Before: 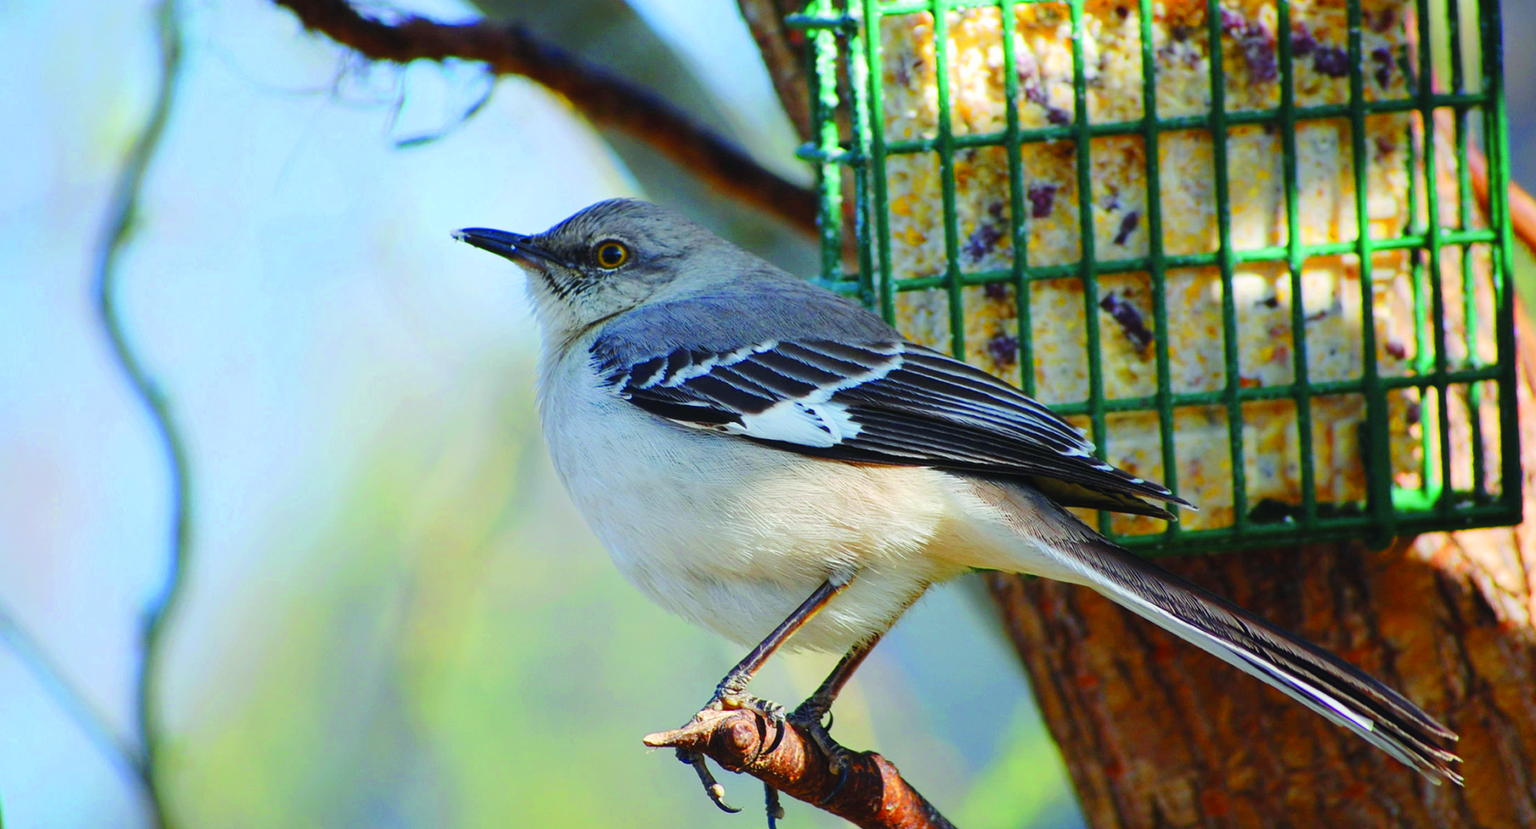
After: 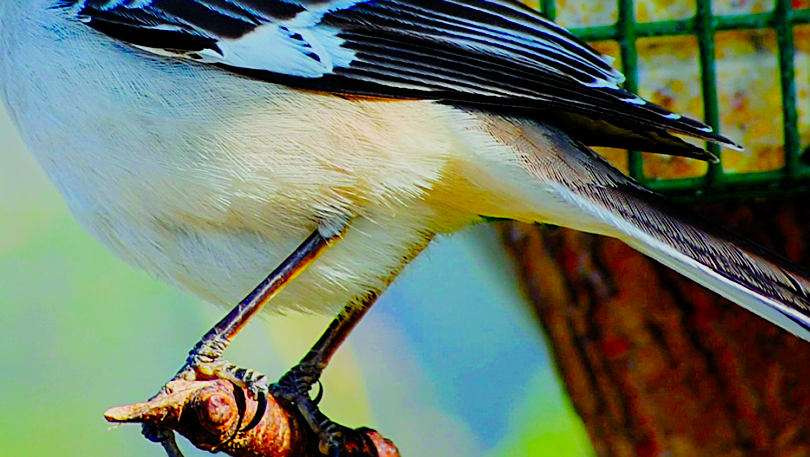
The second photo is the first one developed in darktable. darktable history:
sharpen: on, module defaults
crop: left 35.983%, top 45.808%, right 18.147%, bottom 6.2%
color balance rgb: perceptual saturation grading › global saturation 29.601%
filmic rgb: black relative exposure -7.75 EV, white relative exposure 4.39 EV, target black luminance 0%, hardness 3.75, latitude 50.85%, contrast 1.063, highlights saturation mix 8.81%, shadows ↔ highlights balance -0.263%, color science v5 (2021), contrast in shadows safe, contrast in highlights safe
